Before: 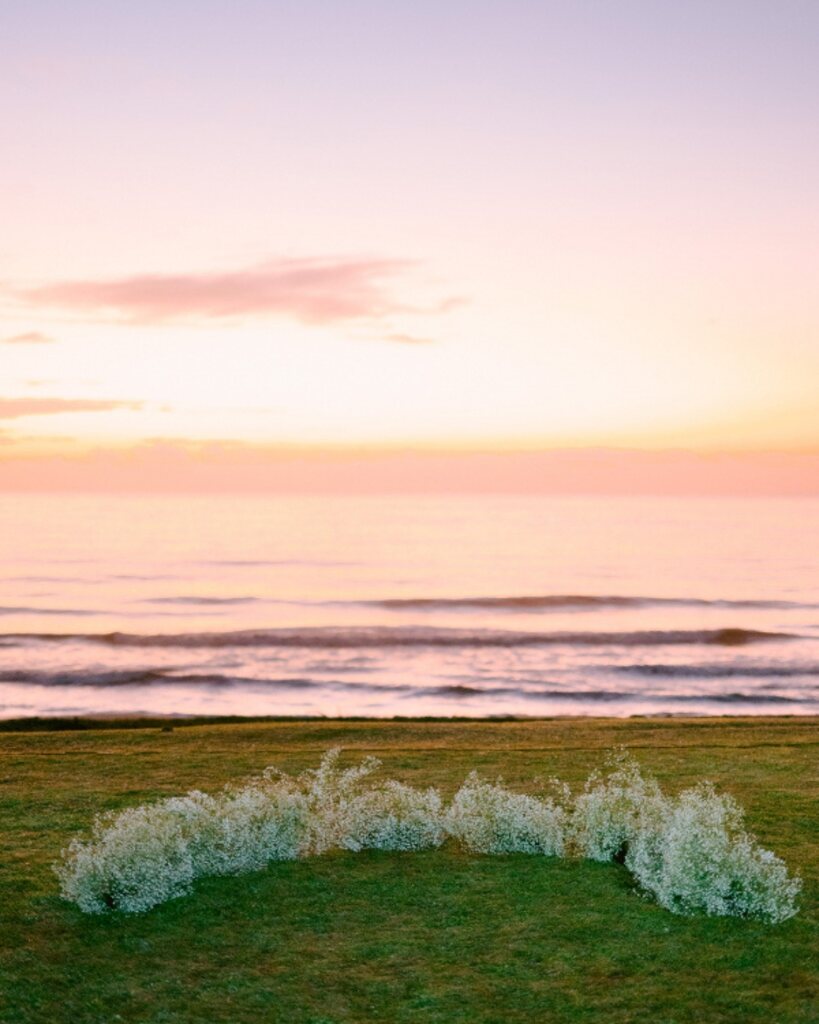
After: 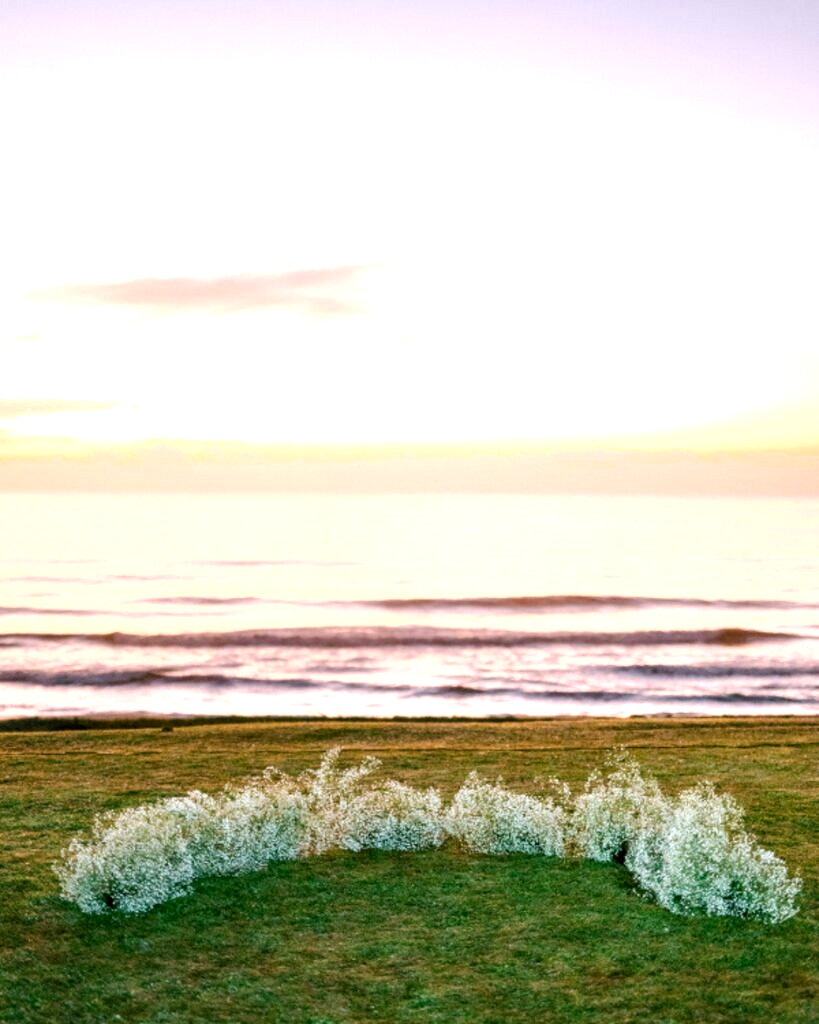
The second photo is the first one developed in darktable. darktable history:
exposure: exposure 0.657 EV, compensate highlight preservation false
tone equalizer: on, module defaults
local contrast: highlights 58%, detail 146%
